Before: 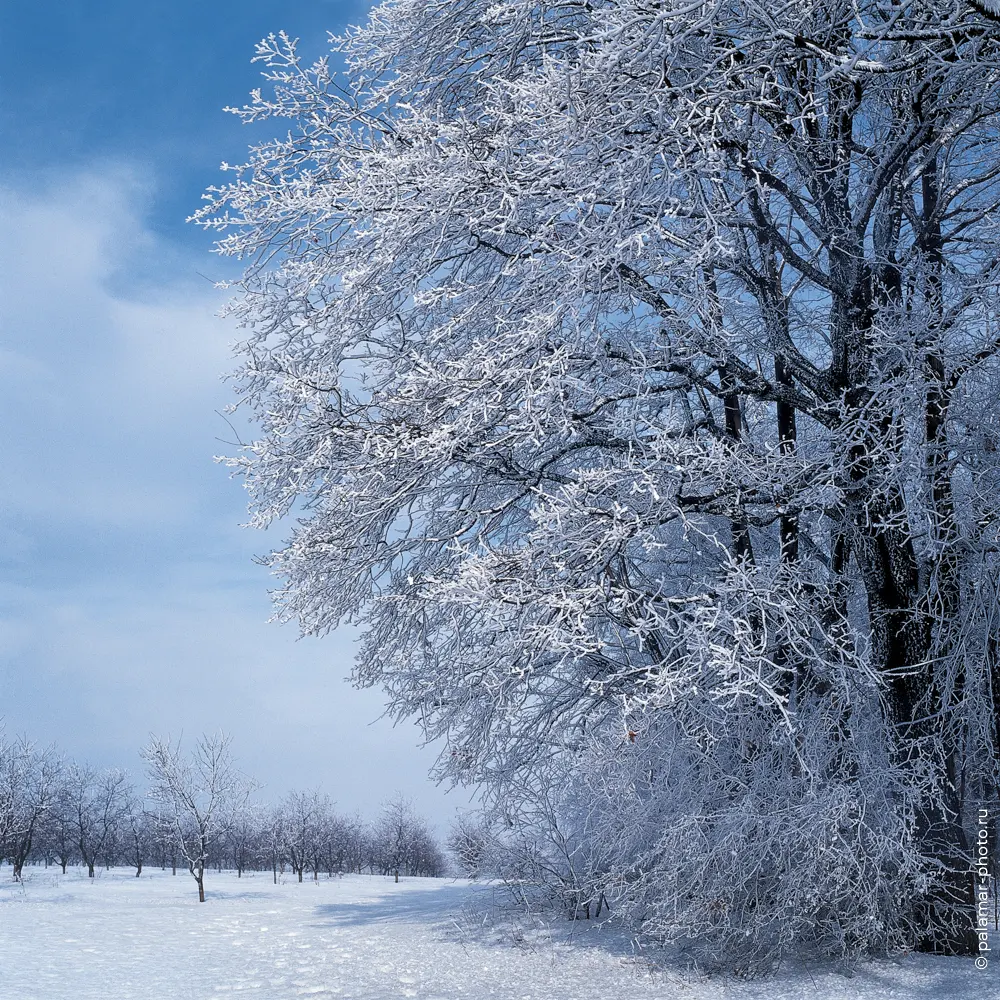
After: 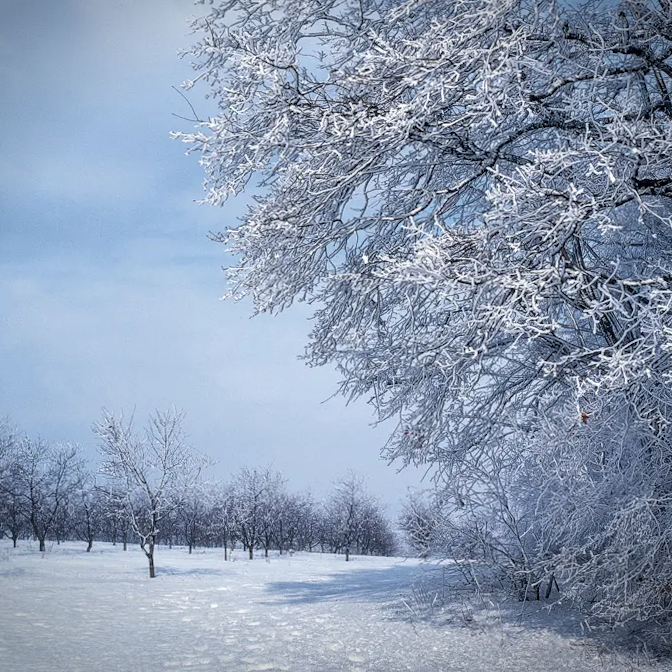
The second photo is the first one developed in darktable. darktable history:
local contrast: on, module defaults
crop and rotate: angle -0.82°, left 3.85%, top 31.828%, right 27.992%
vignetting: fall-off start 97.23%, saturation -0.024, center (-0.033, -0.042), width/height ratio 1.179, unbound false
